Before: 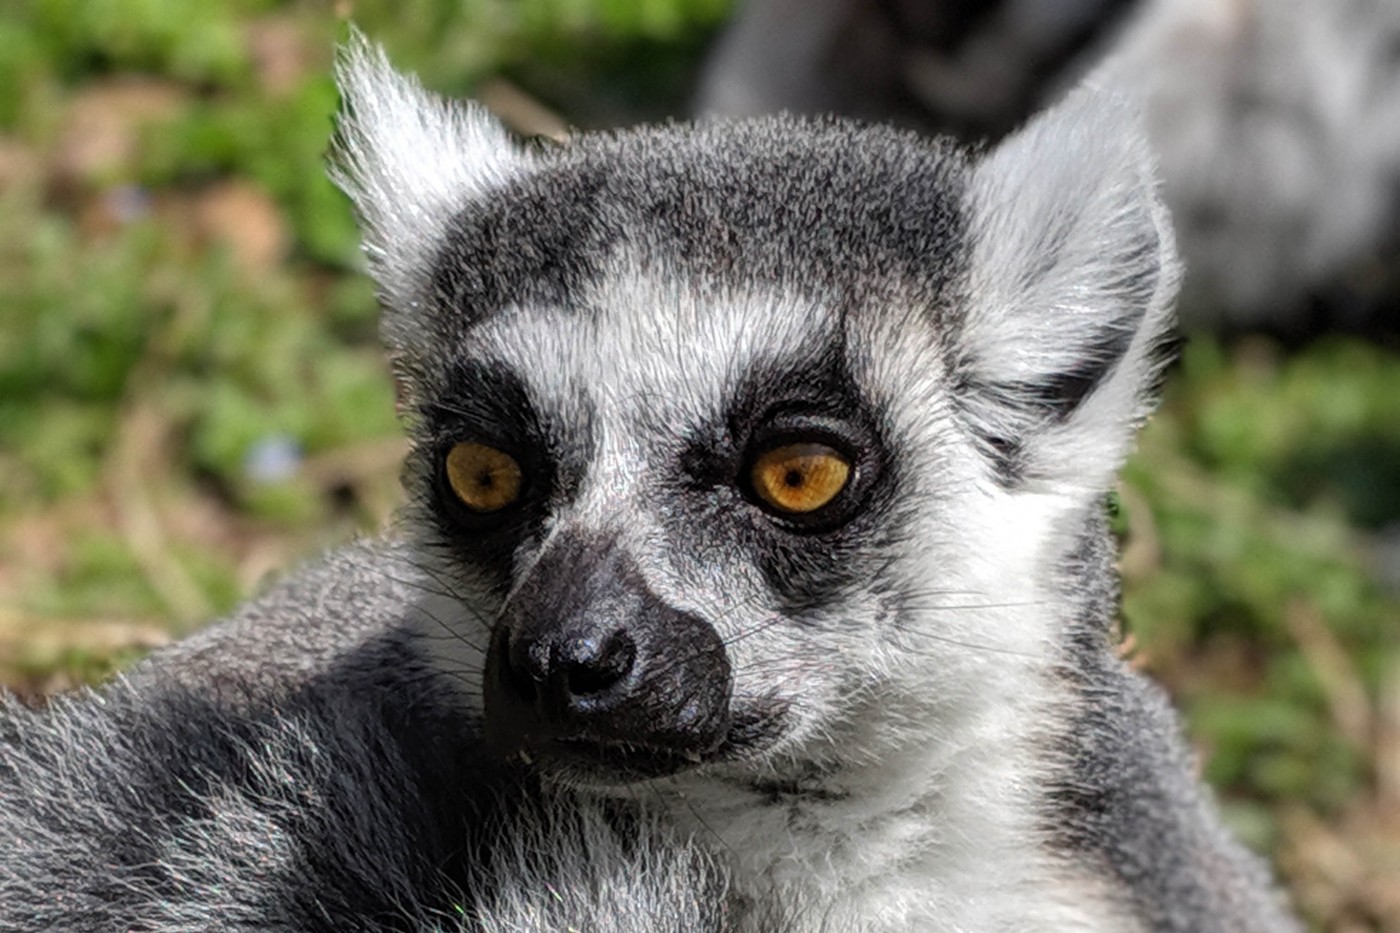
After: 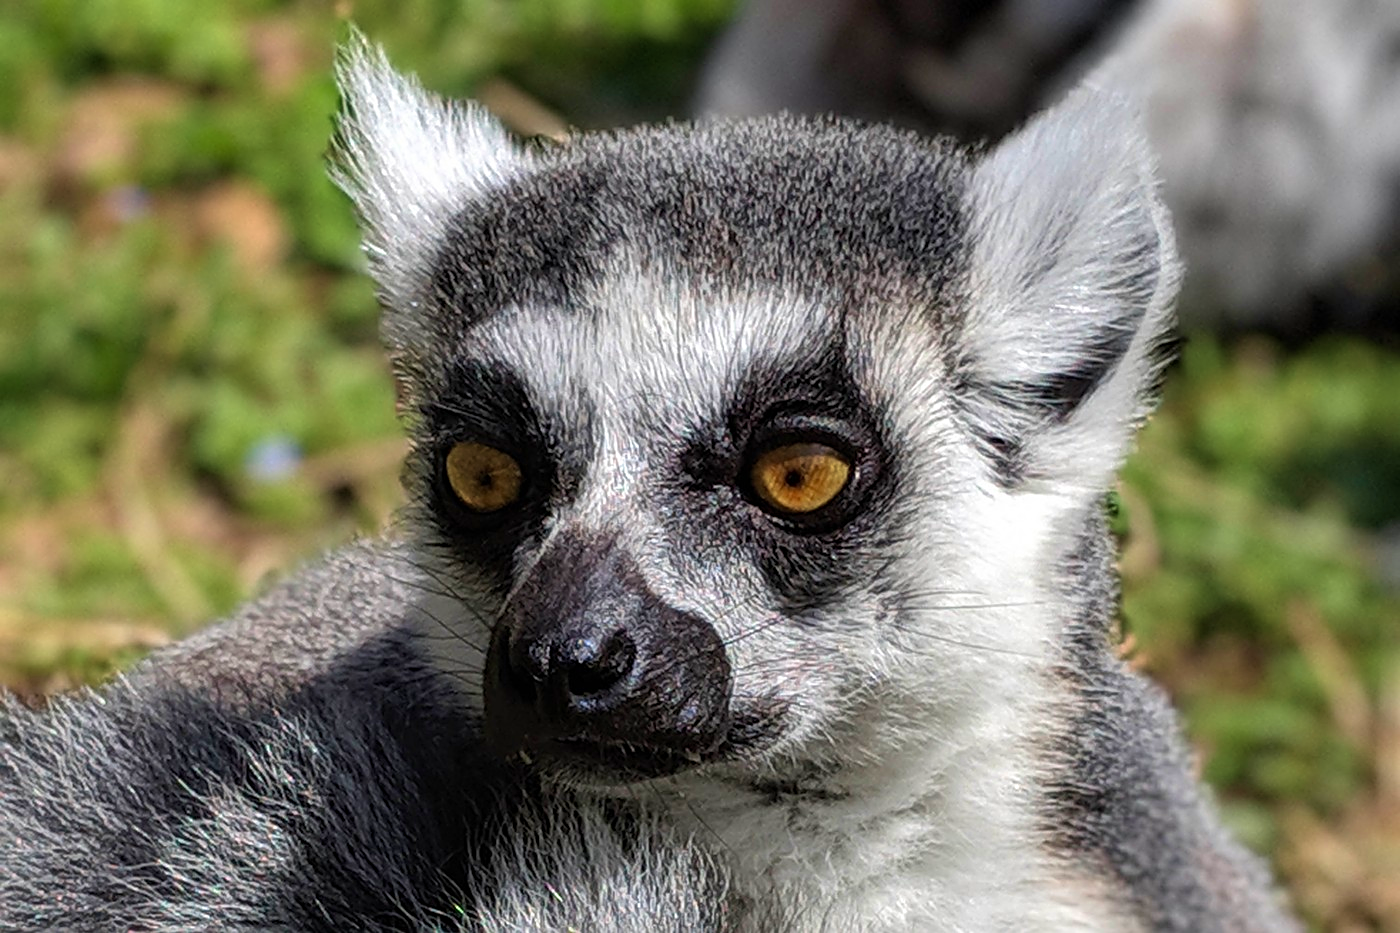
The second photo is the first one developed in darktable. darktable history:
velvia: strength 40.09%
sharpen: on, module defaults
